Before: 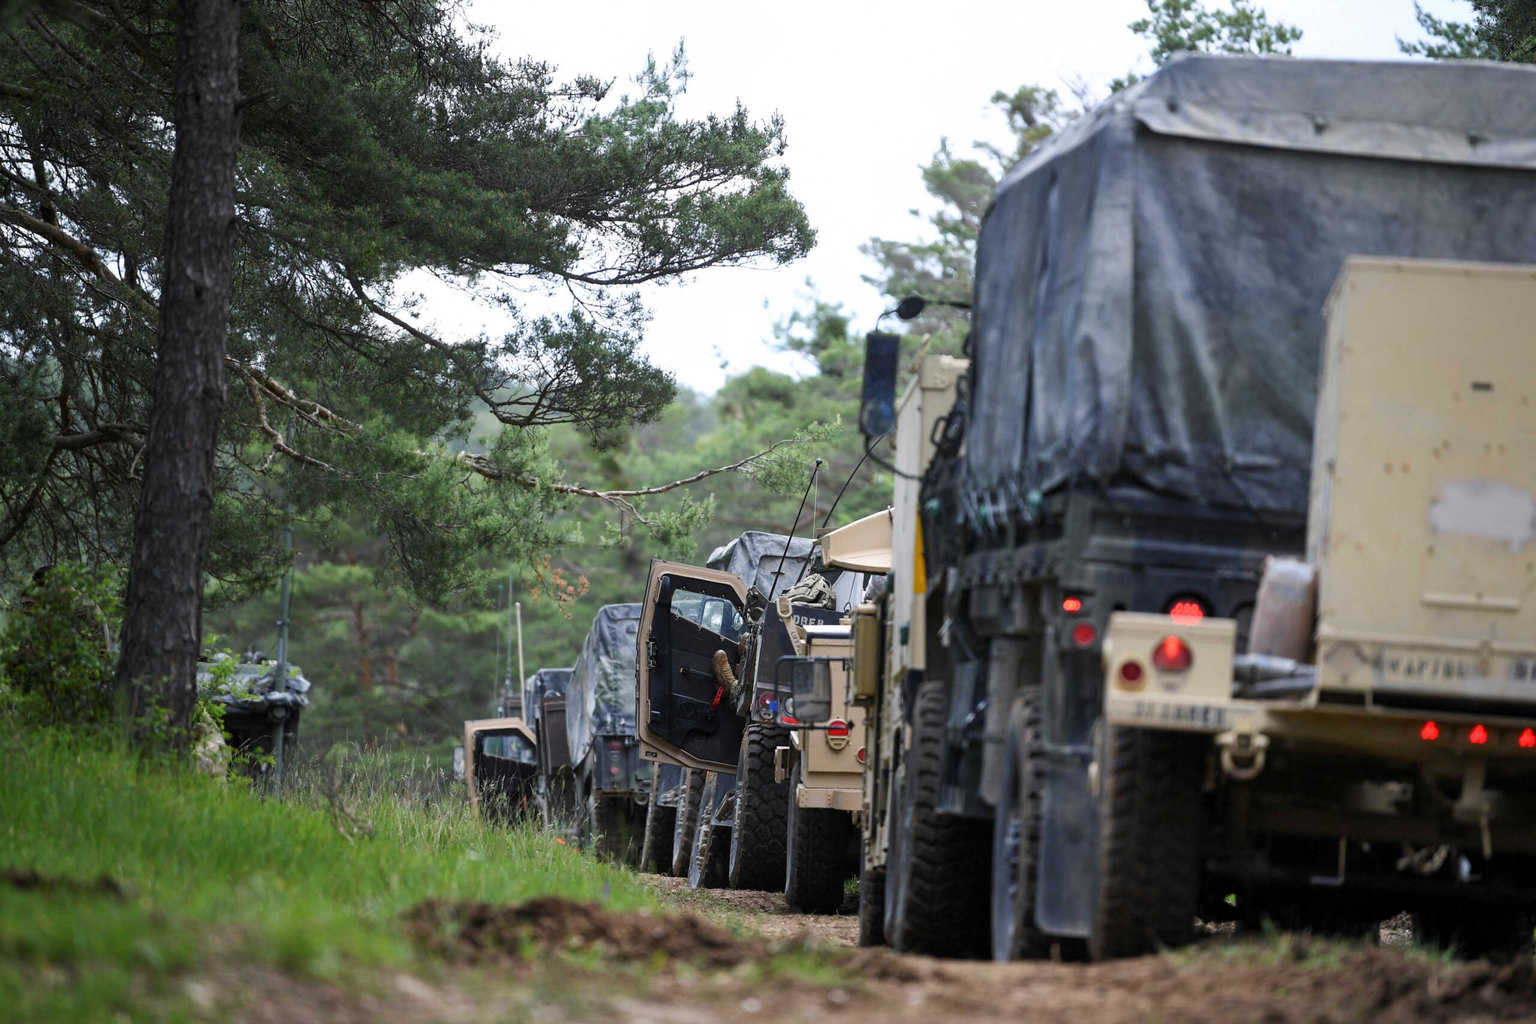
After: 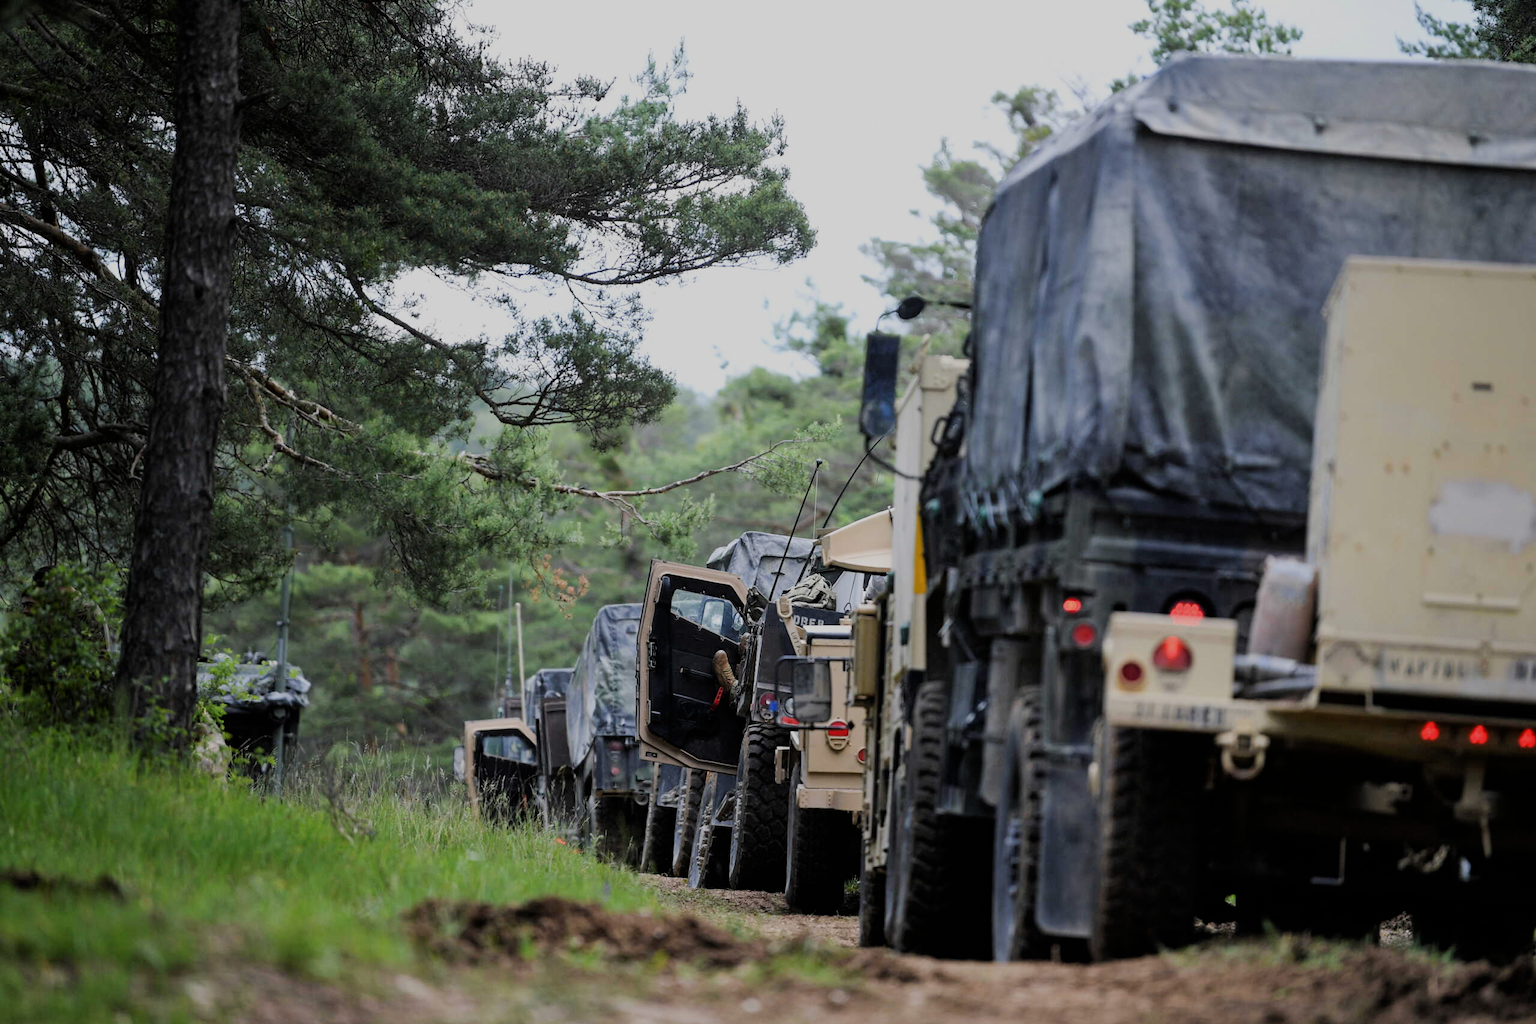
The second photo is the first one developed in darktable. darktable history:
filmic rgb: black relative exposure -7.36 EV, white relative exposure 5.08 EV, hardness 3.22
